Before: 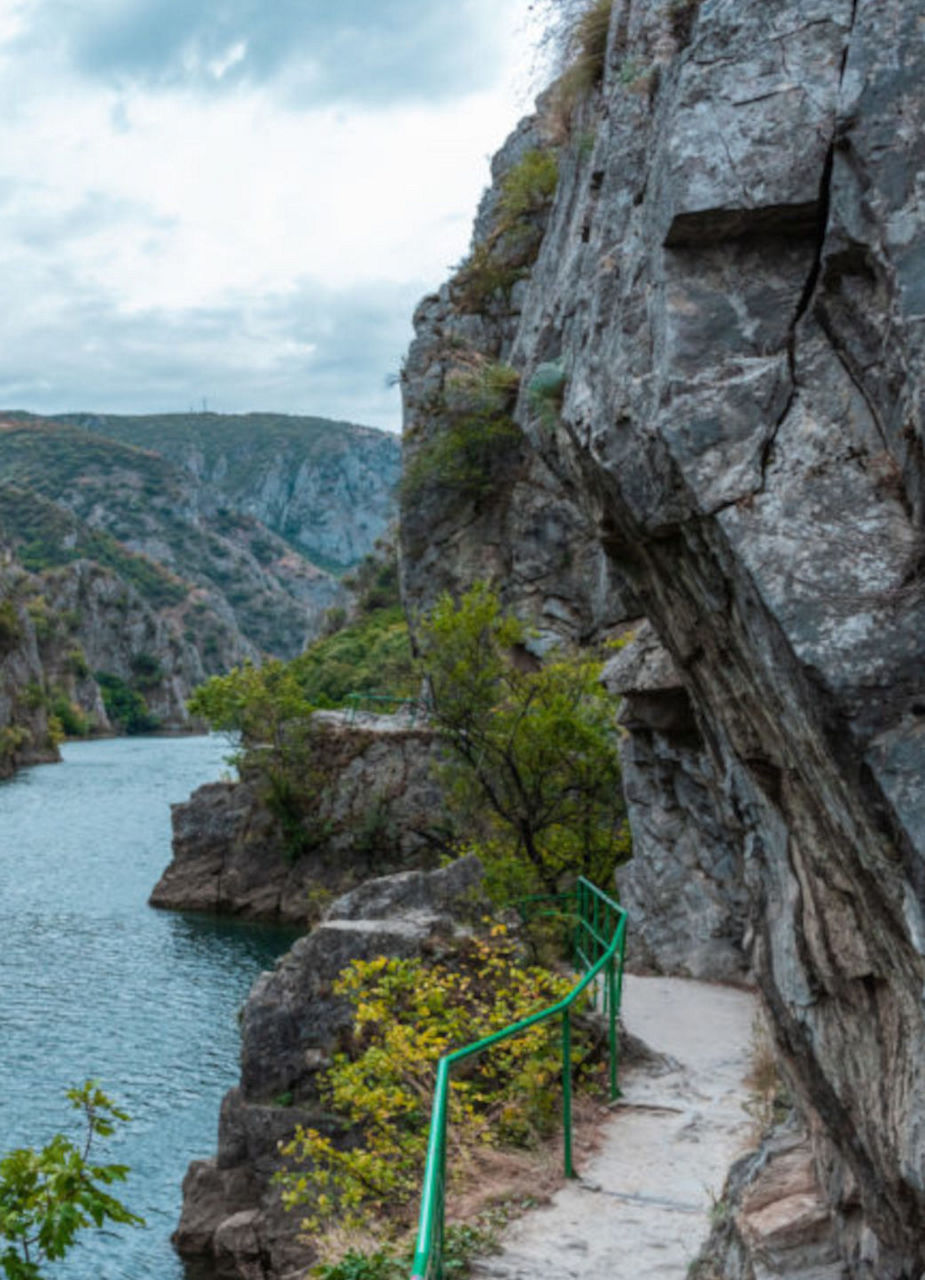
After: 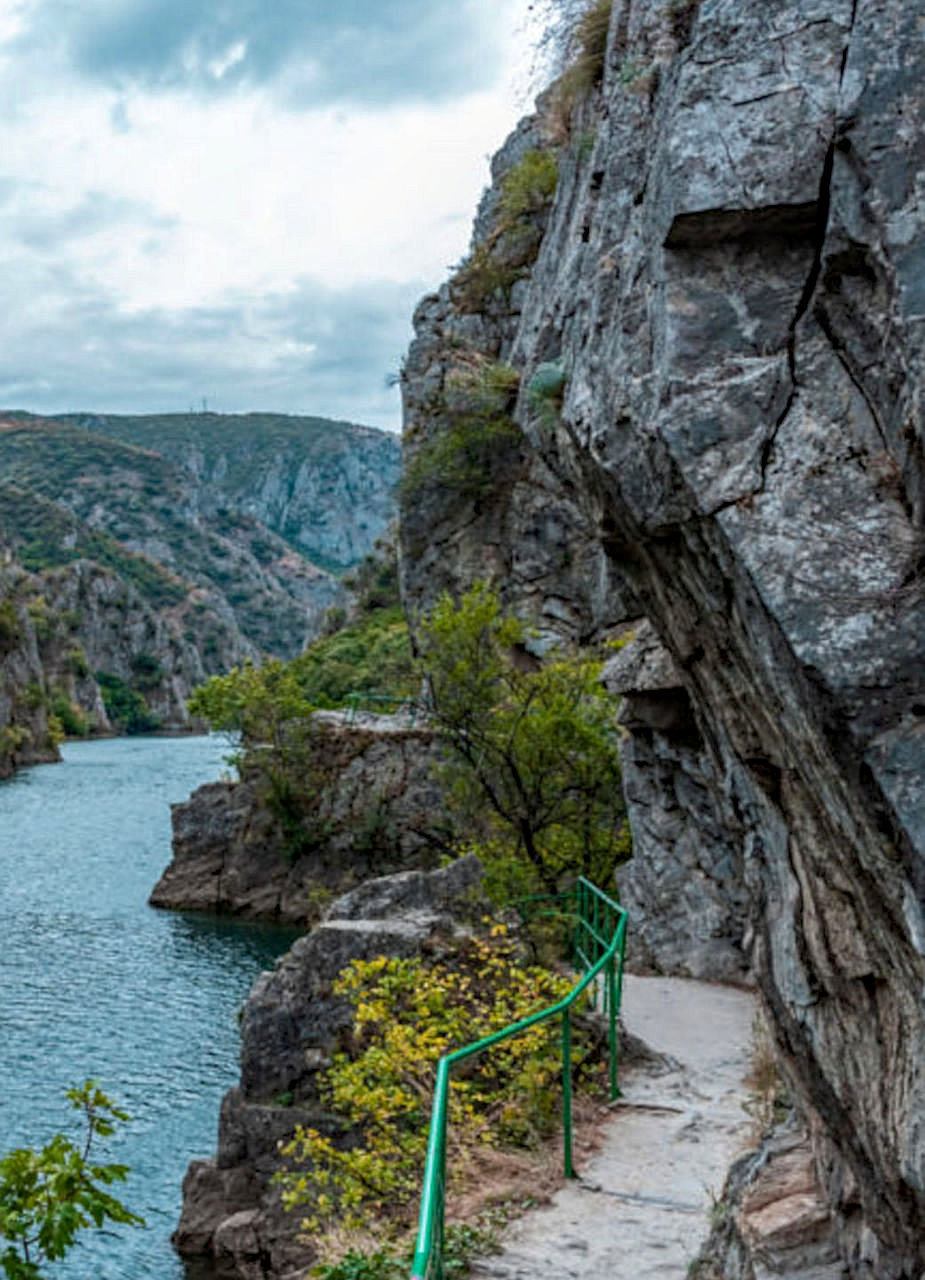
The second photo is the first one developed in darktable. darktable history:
haze removal: compatibility mode true, adaptive false
local contrast: detail 118%
sharpen: on, module defaults
